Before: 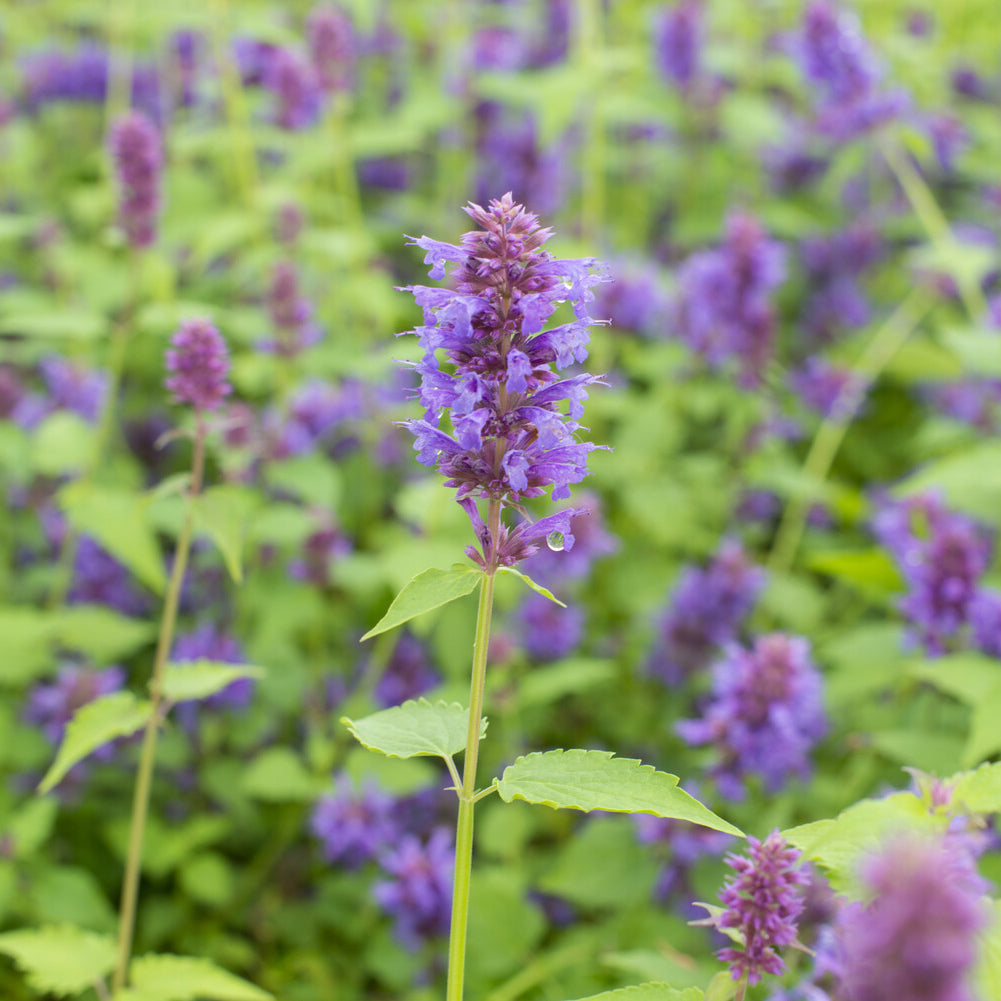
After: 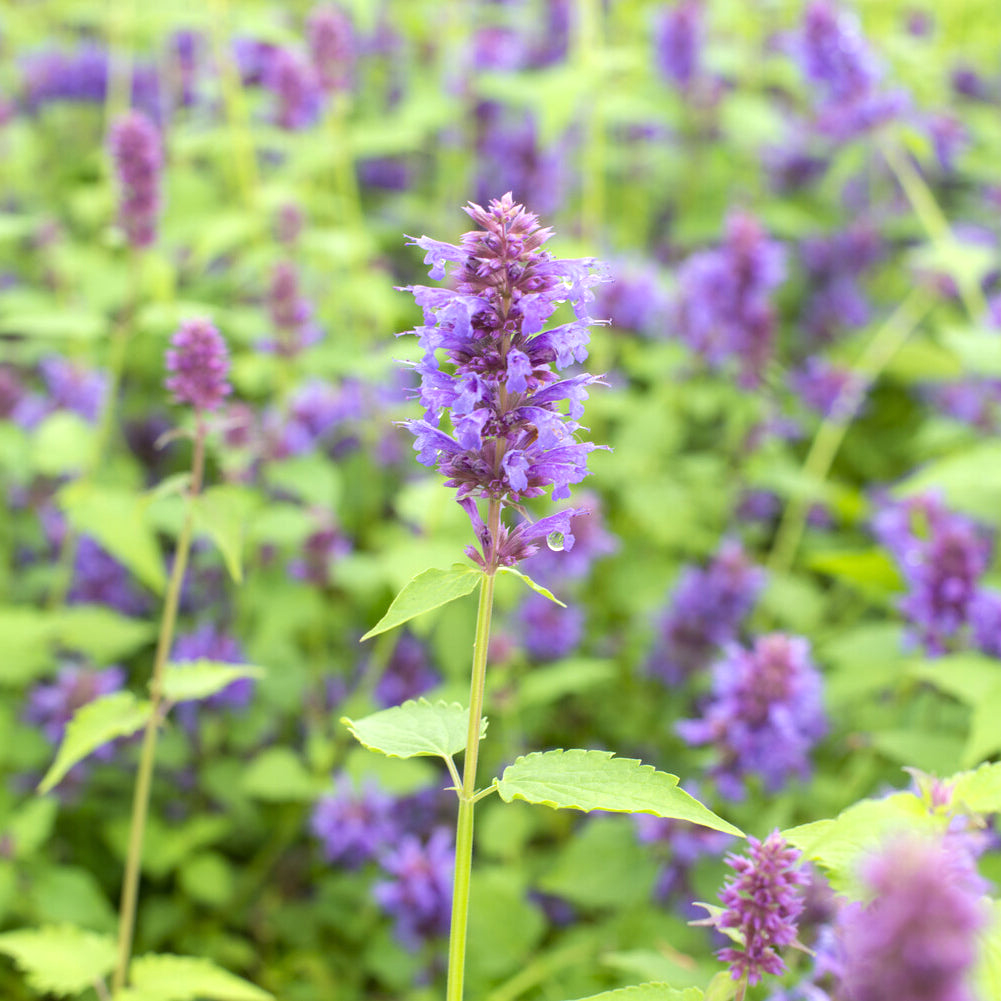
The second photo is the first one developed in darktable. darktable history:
tone equalizer: -8 EV -0.451 EV, -7 EV -0.409 EV, -6 EV -0.358 EV, -5 EV -0.213 EV, -3 EV 0.198 EV, -2 EV 0.322 EV, -1 EV 0.407 EV, +0 EV 0.439 EV
